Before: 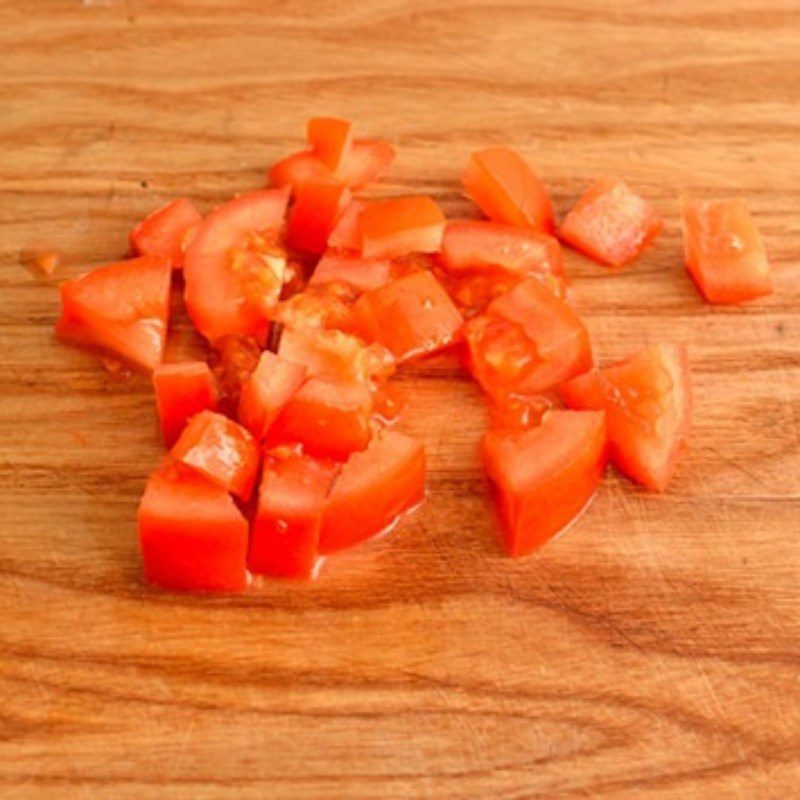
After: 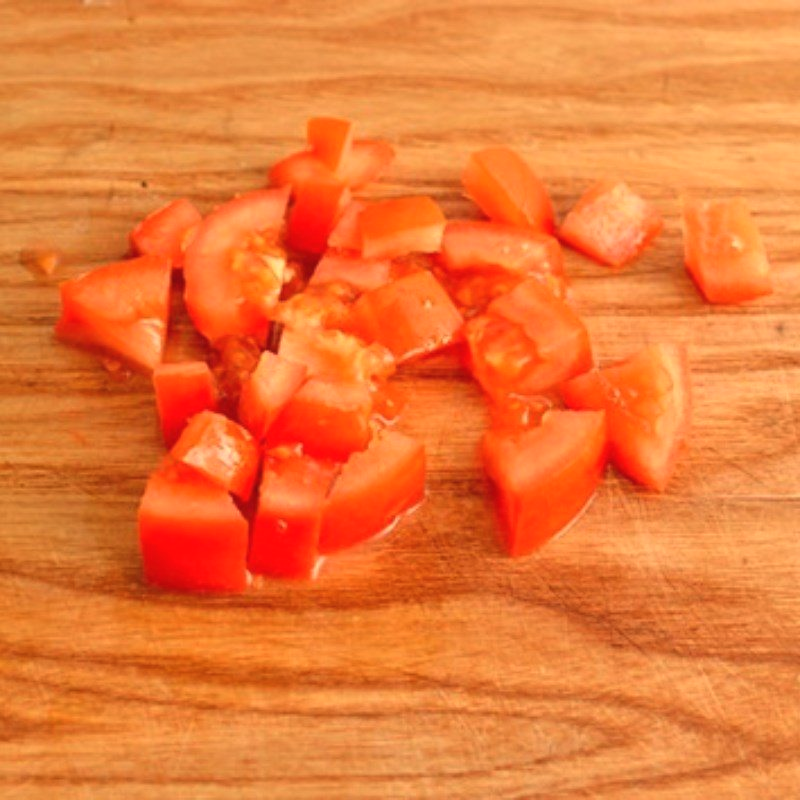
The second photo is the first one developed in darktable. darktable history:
exposure: black level correction -0.003, exposure 0.04 EV, compensate highlight preservation false
white balance: red 1.029, blue 0.92
